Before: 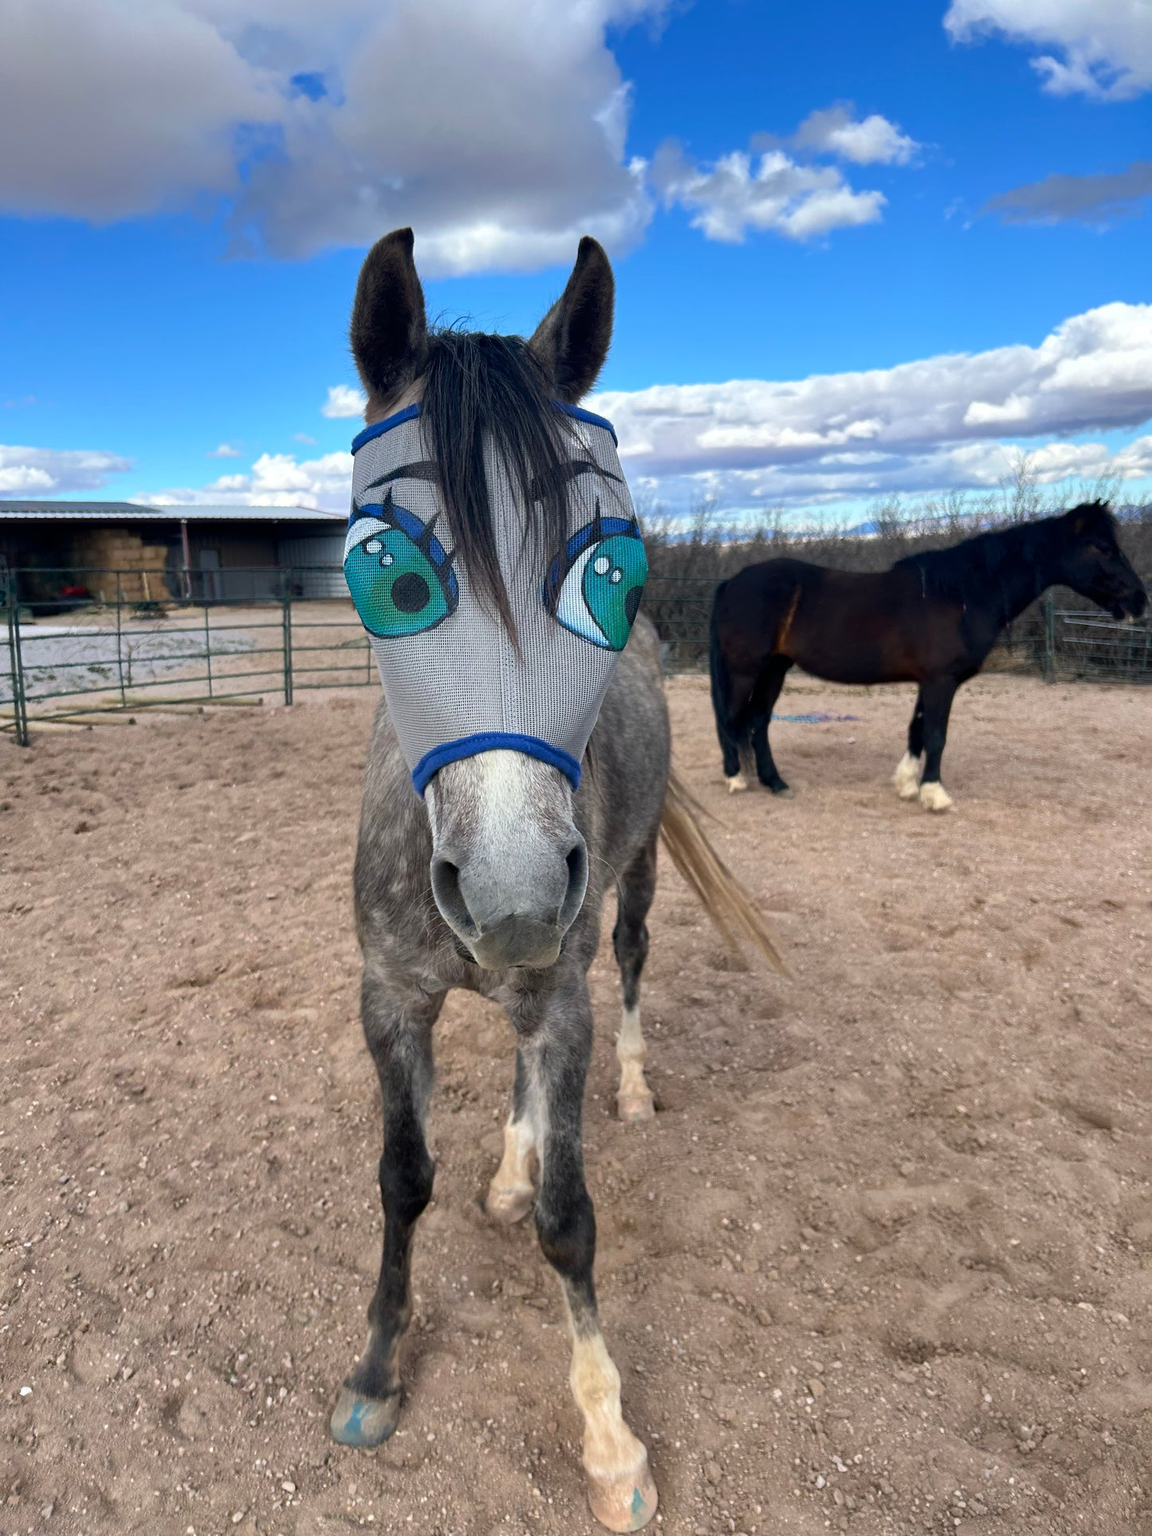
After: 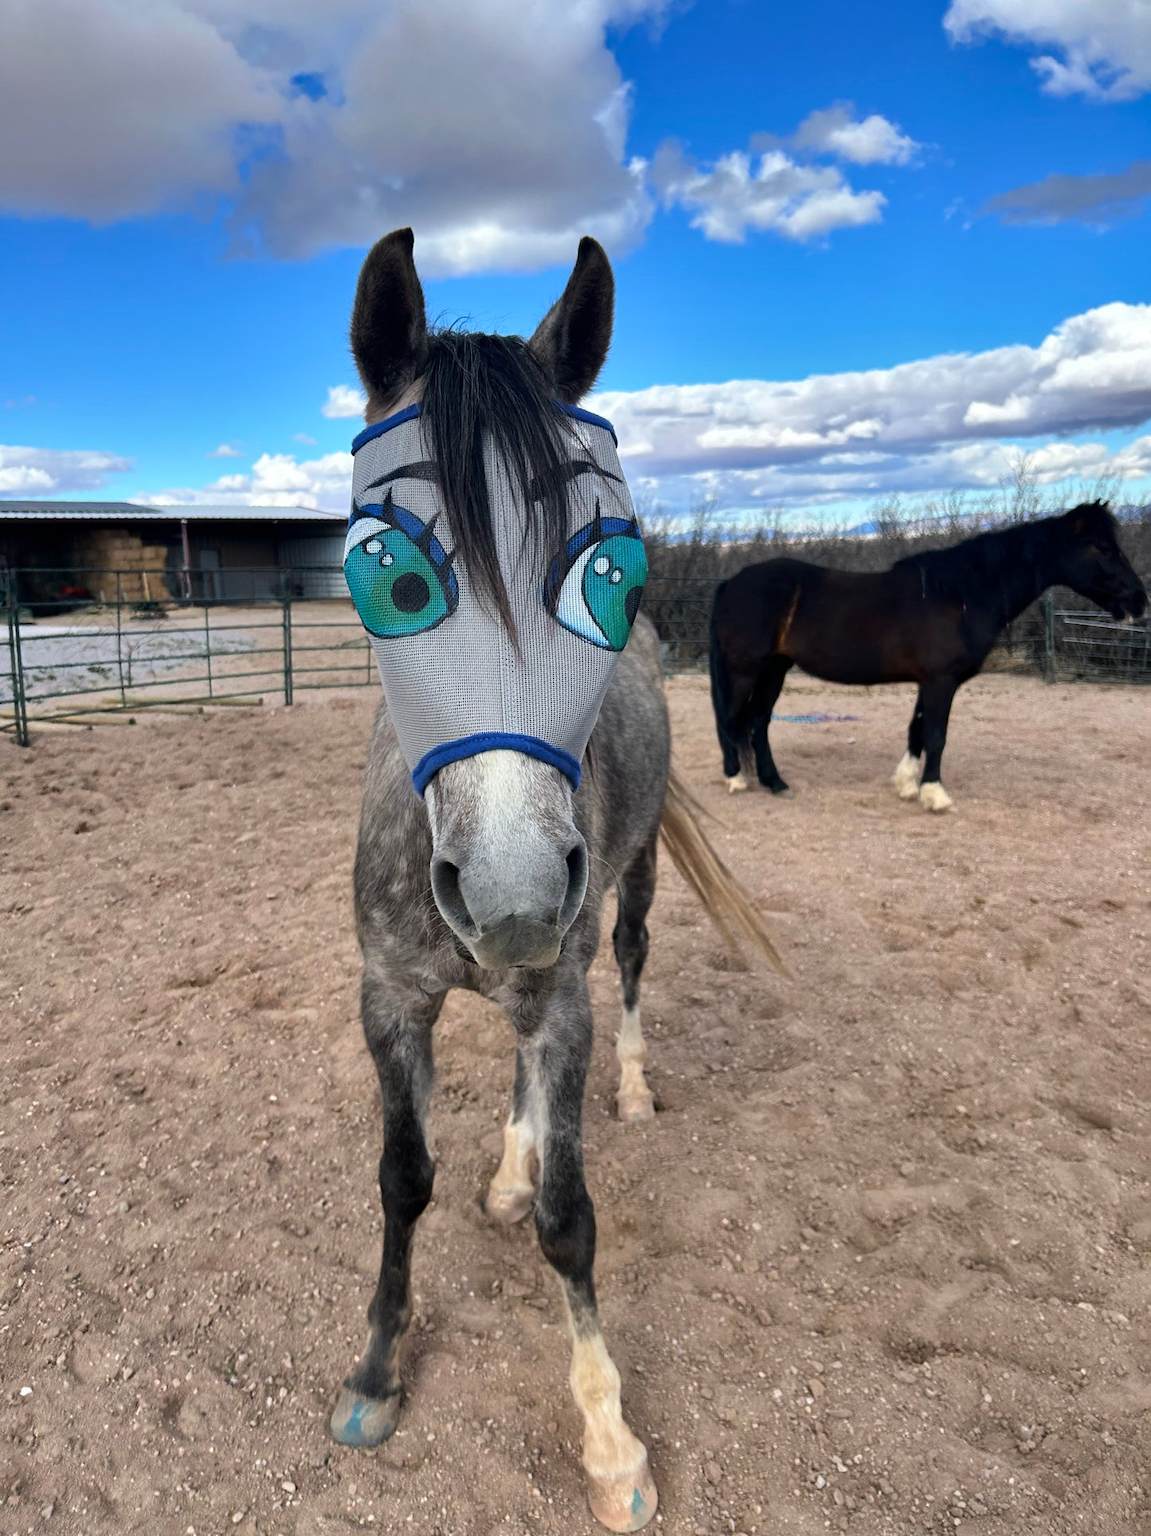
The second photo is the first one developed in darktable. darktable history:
shadows and highlights: soften with gaussian
tone curve: curves: ch0 [(0, 0) (0.08, 0.056) (0.4, 0.4) (0.6, 0.612) (0.92, 0.924) (1, 1)], color space Lab, linked channels, preserve colors none
